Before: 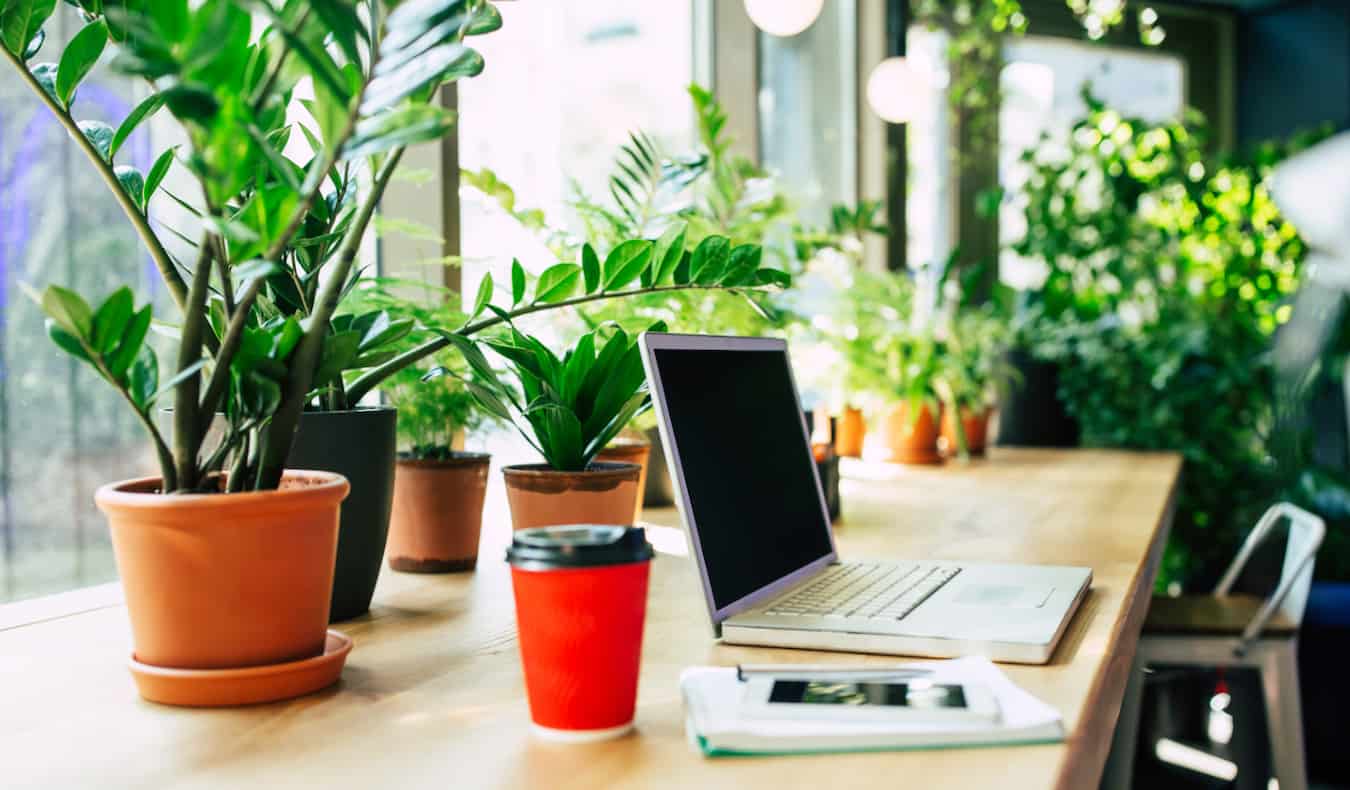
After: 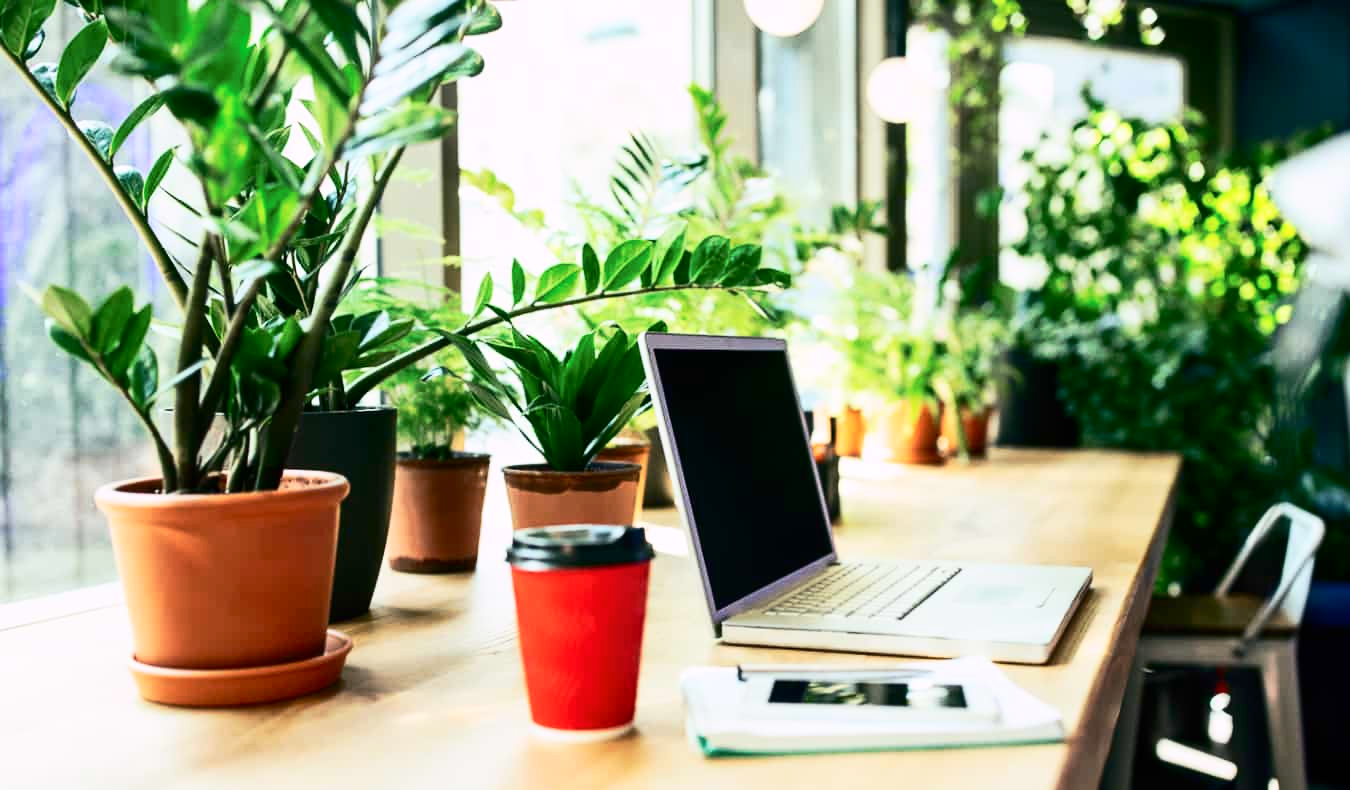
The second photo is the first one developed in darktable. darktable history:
contrast brightness saturation: contrast 0.295
tone curve: curves: ch0 [(0, 0) (0.15, 0.17) (0.452, 0.437) (0.611, 0.588) (0.751, 0.749) (1, 1)]; ch1 [(0, 0) (0.325, 0.327) (0.412, 0.45) (0.453, 0.484) (0.5, 0.499) (0.541, 0.55) (0.617, 0.612) (0.695, 0.697) (1, 1)]; ch2 [(0, 0) (0.386, 0.397) (0.452, 0.459) (0.505, 0.498) (0.524, 0.547) (0.574, 0.566) (0.633, 0.641) (1, 1)], preserve colors none
